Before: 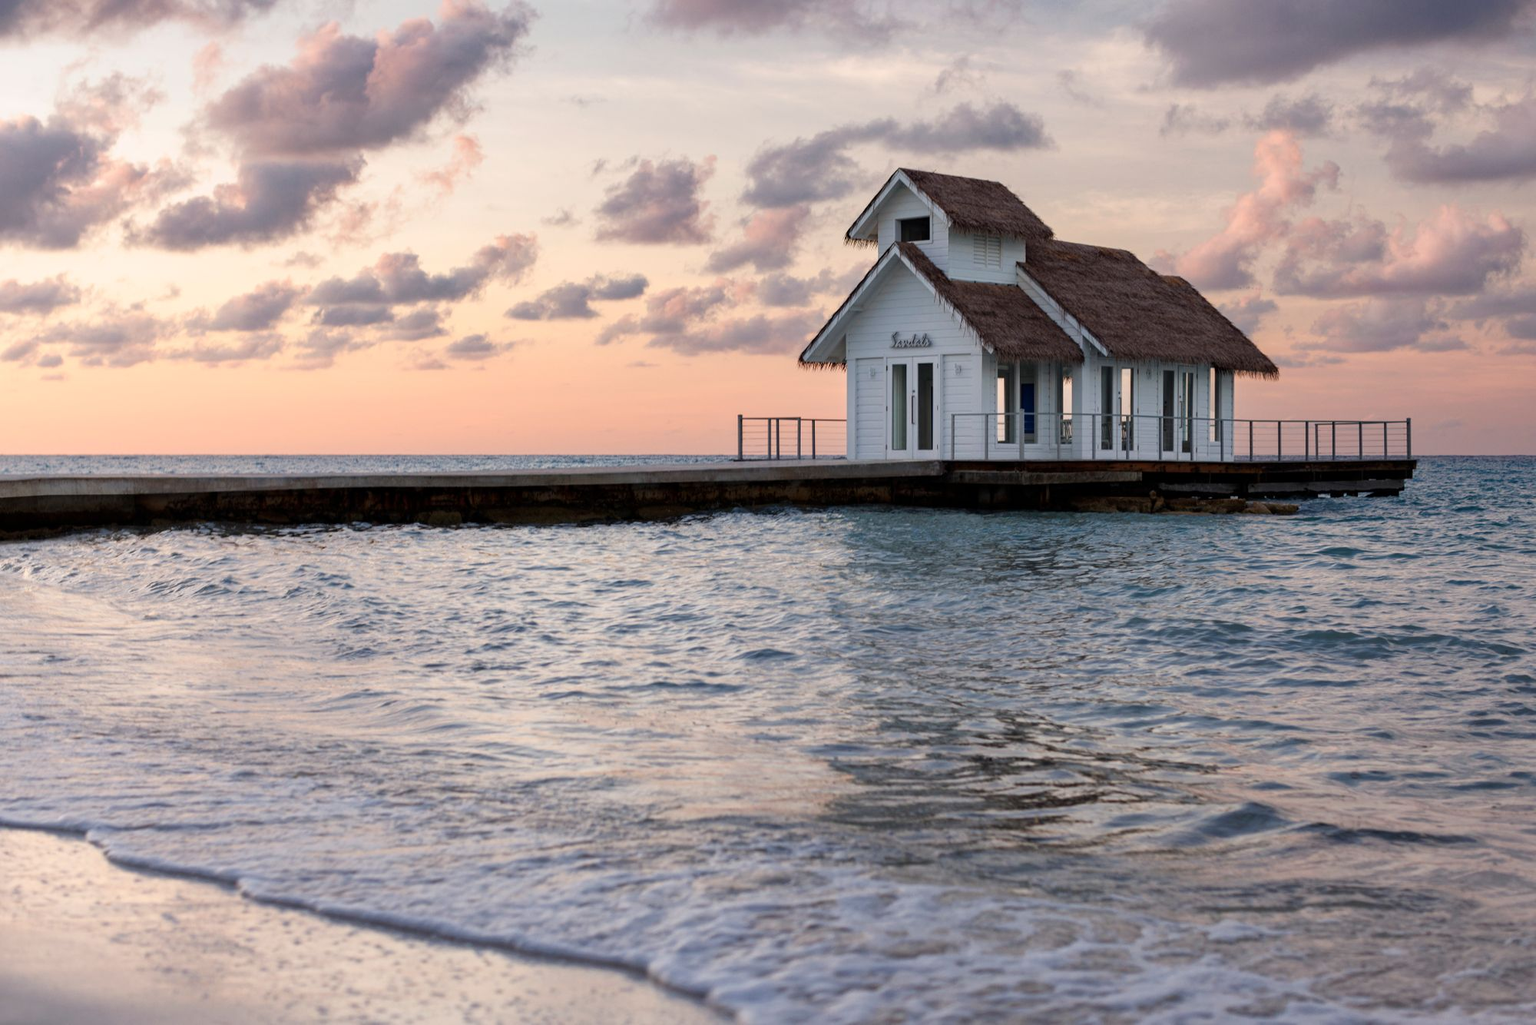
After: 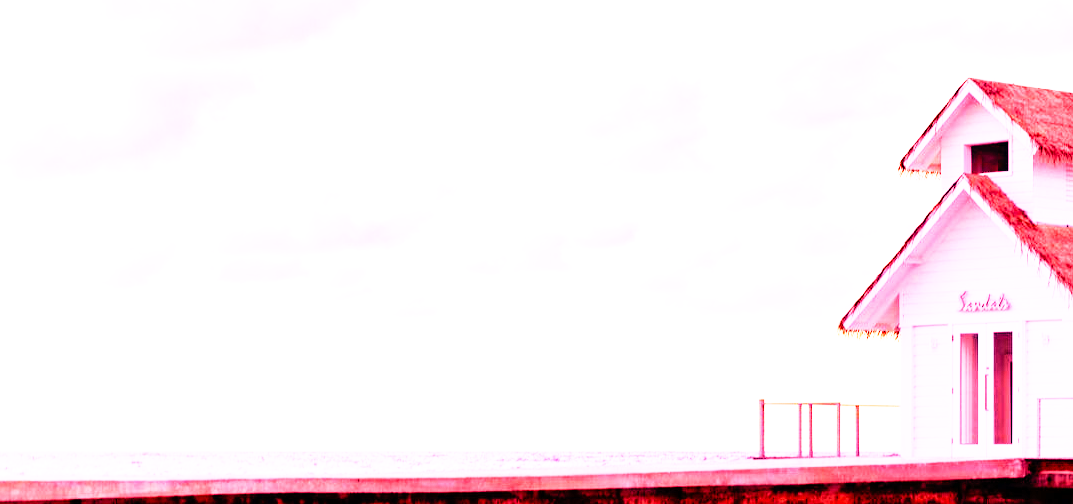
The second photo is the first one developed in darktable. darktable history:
crop: left 10.121%, top 10.631%, right 36.218%, bottom 51.526%
tone equalizer: on, module defaults
white balance: red 4.26, blue 1.802
base curve: curves: ch0 [(0, 0) (0.012, 0.01) (0.073, 0.168) (0.31, 0.711) (0.645, 0.957) (1, 1)], preserve colors none
